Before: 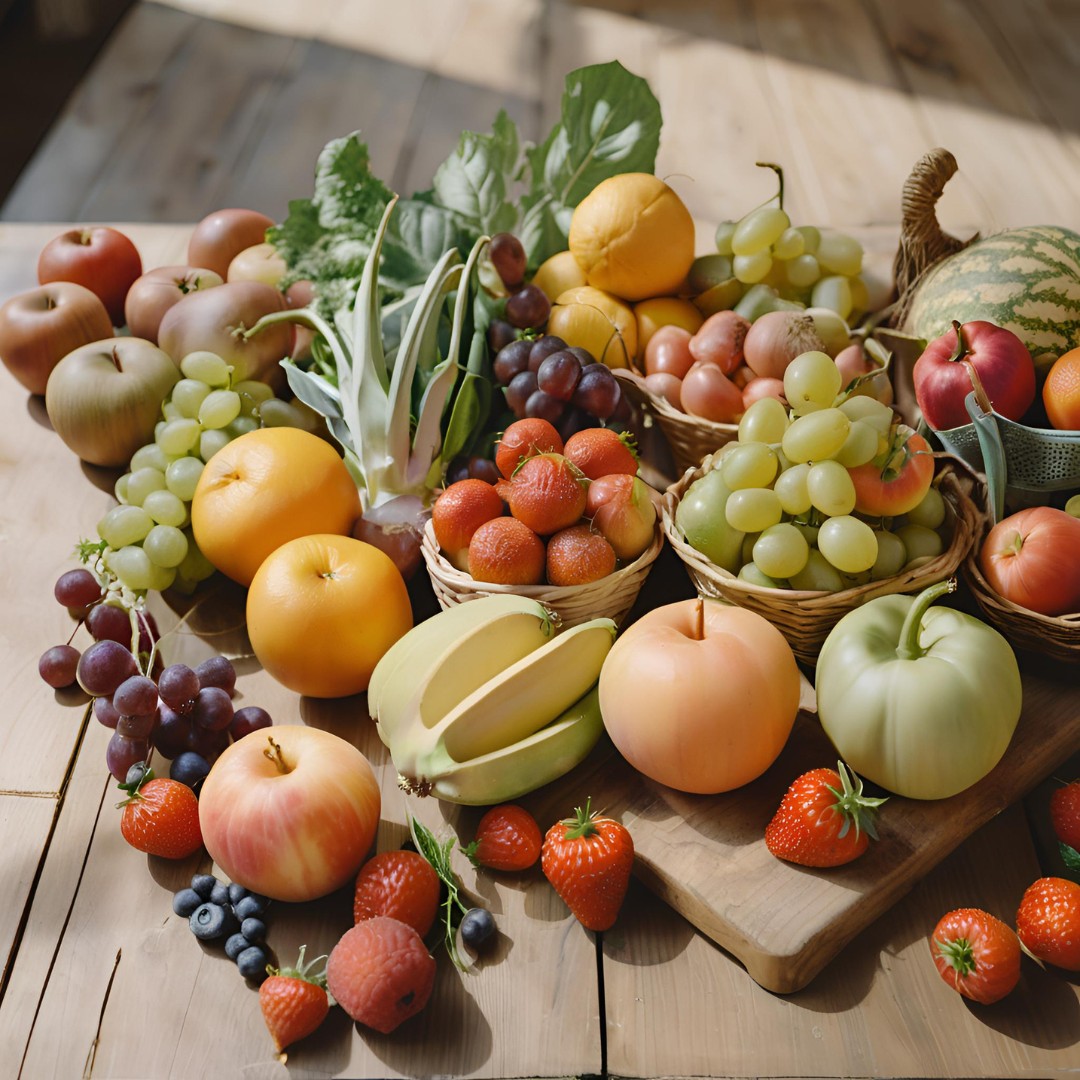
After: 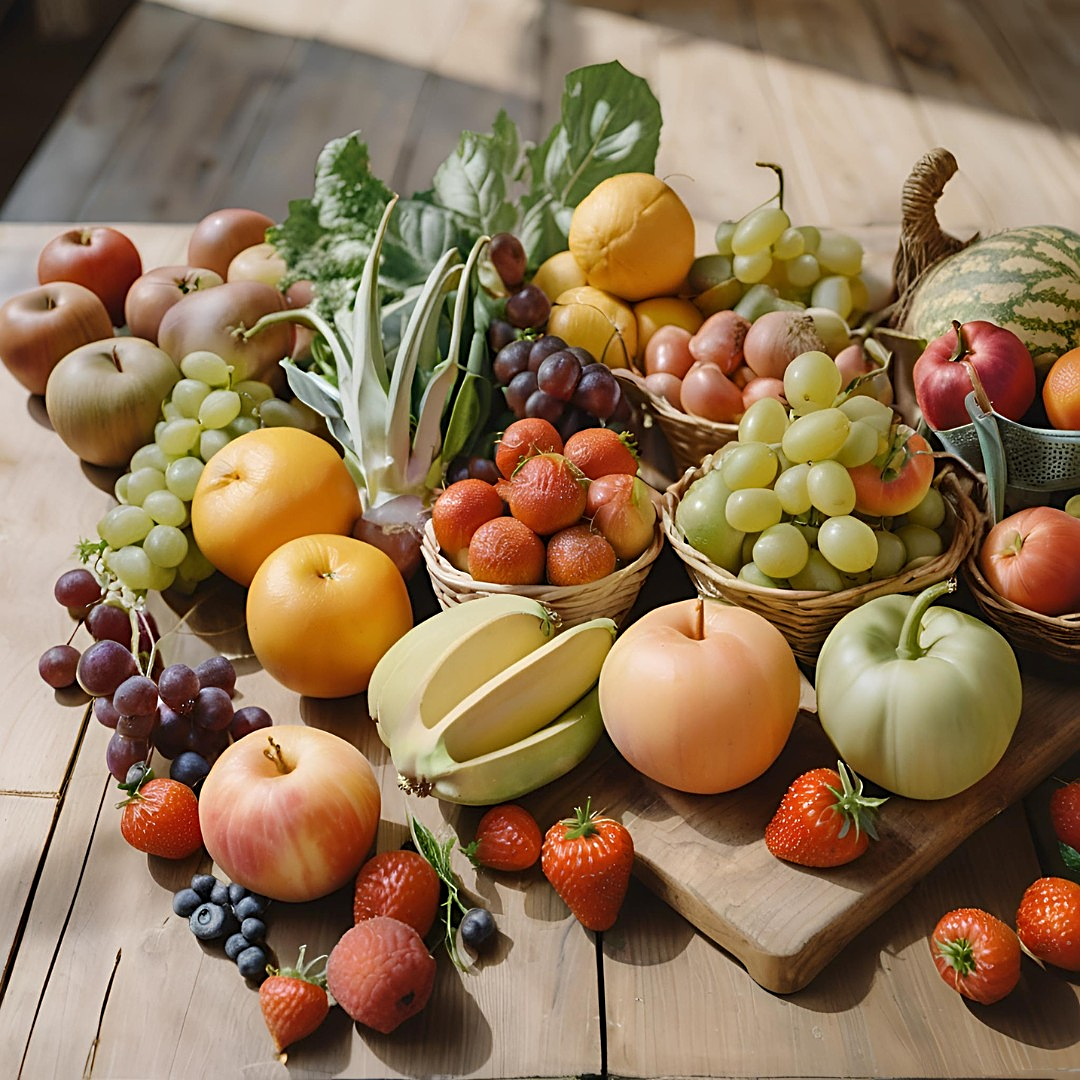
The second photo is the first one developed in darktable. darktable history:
local contrast: highlights 100%, shadows 100%, detail 120%, midtone range 0.2
base curve: curves: ch0 [(0, 0) (0.989, 0.992)], preserve colors none
sharpen: on, module defaults
